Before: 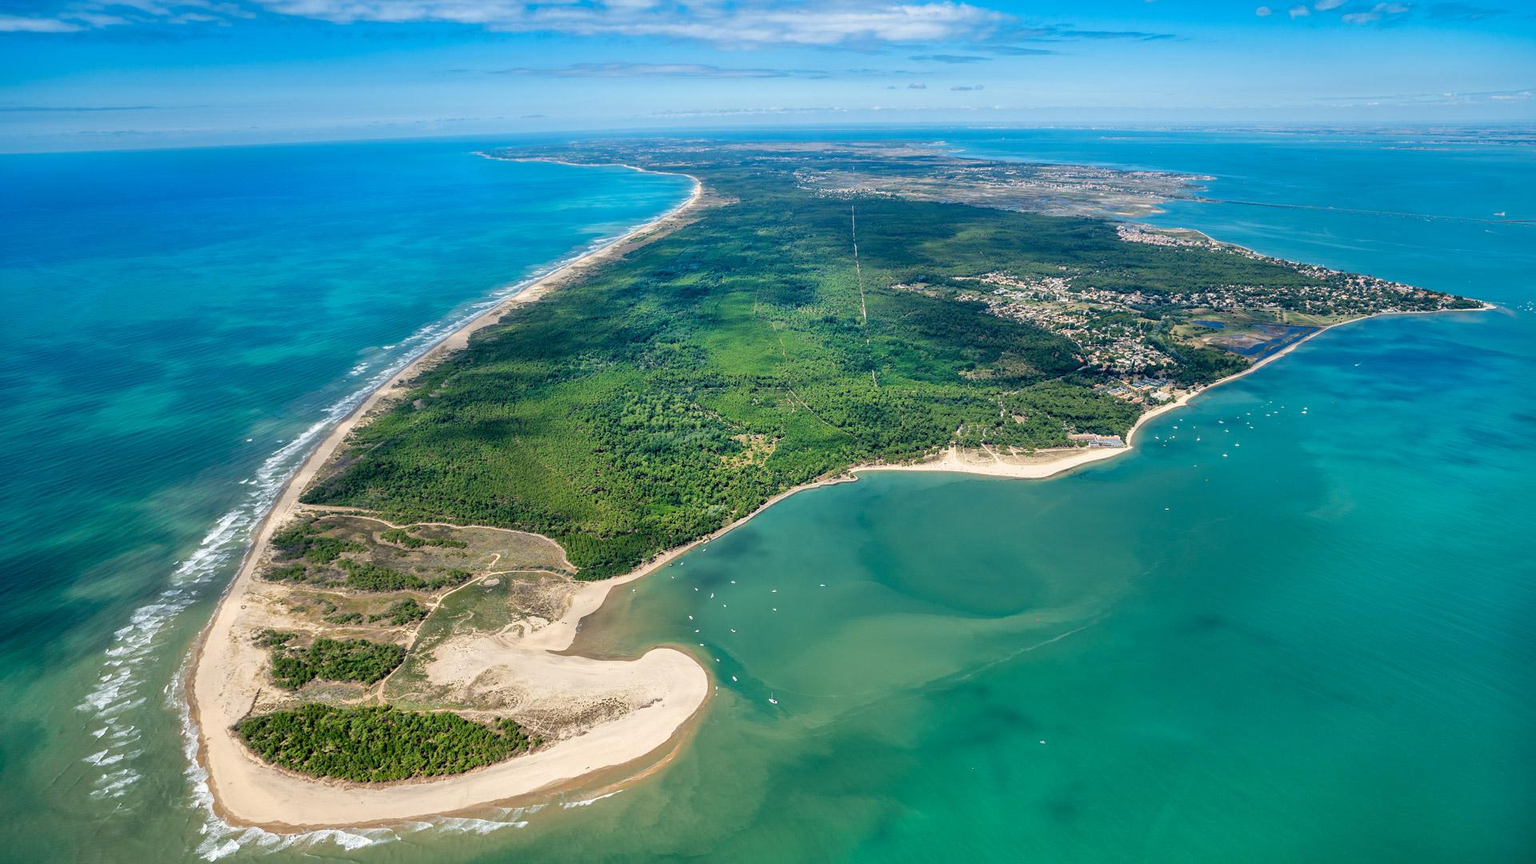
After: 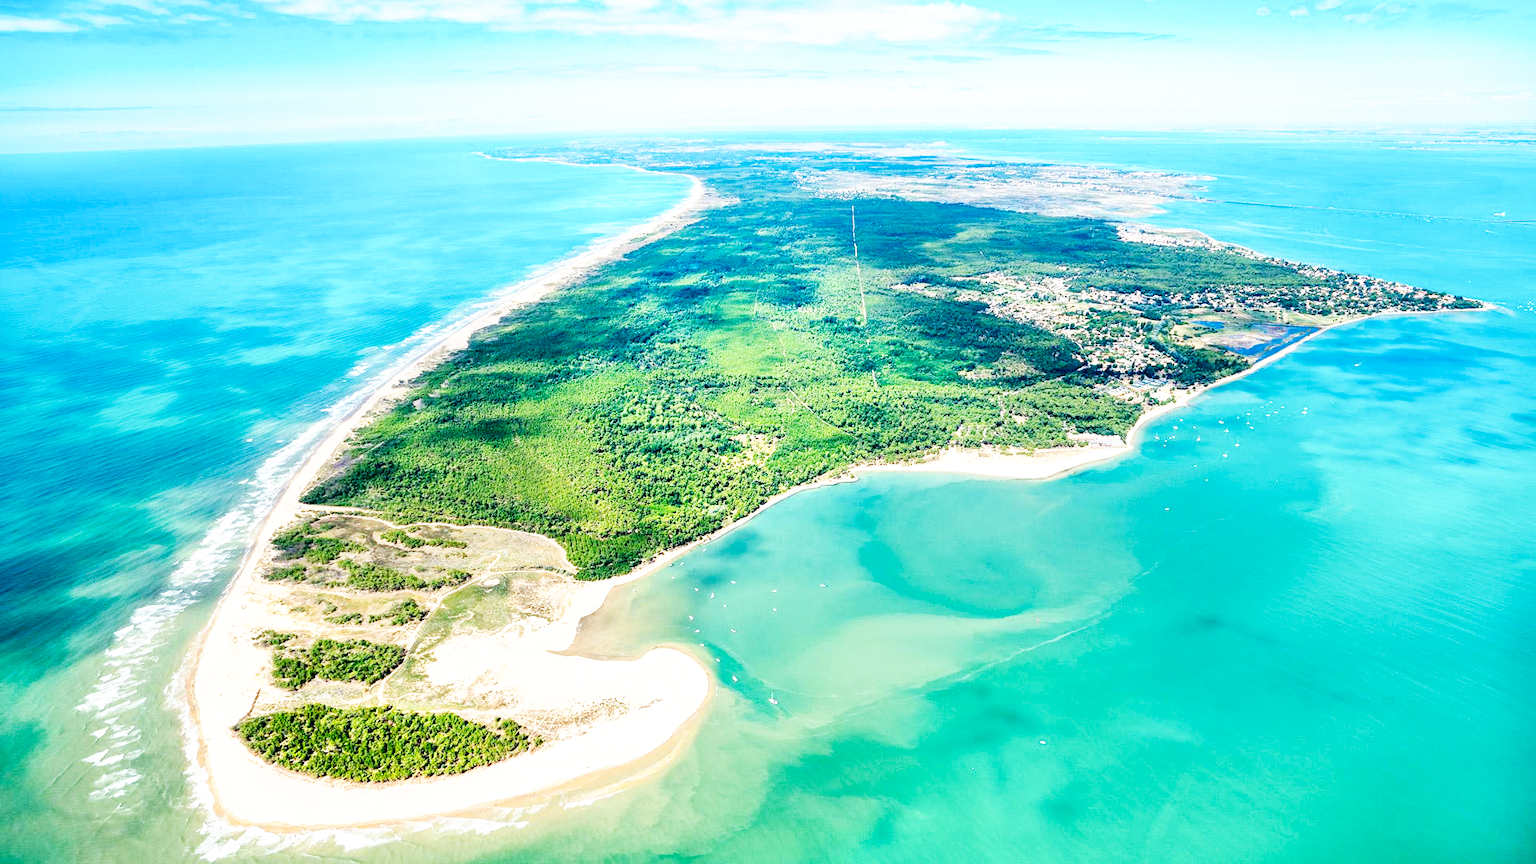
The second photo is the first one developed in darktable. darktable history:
base curve: curves: ch0 [(0, 0) (0.007, 0.004) (0.027, 0.03) (0.046, 0.07) (0.207, 0.54) (0.442, 0.872) (0.673, 0.972) (1, 1)], preserve colors none
exposure: black level correction 0.001, exposure 0.5 EV, compensate exposure bias true, compensate highlight preservation false
